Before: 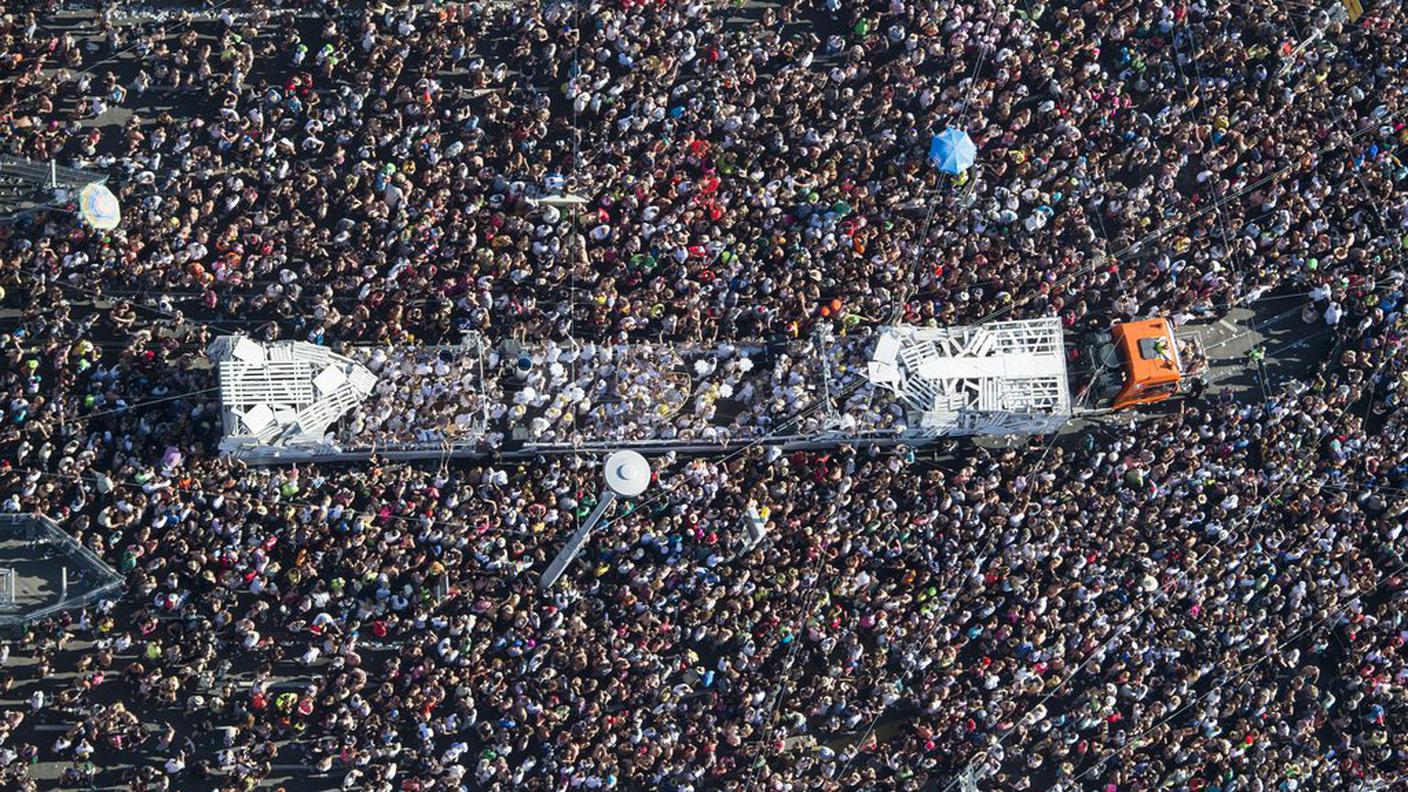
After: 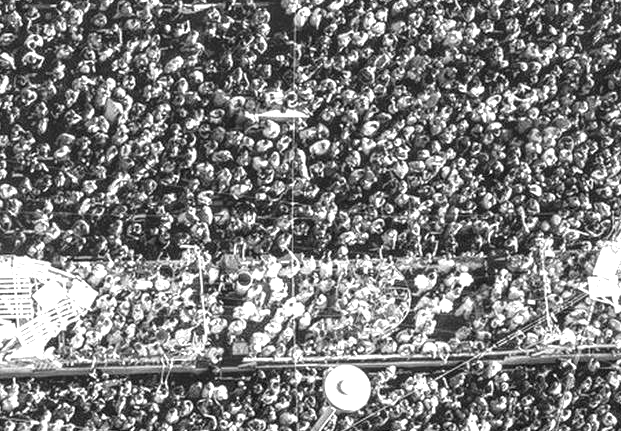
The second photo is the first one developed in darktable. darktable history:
tone equalizer: -7 EV 0.108 EV, edges refinement/feathering 500, mask exposure compensation -1.57 EV, preserve details no
color calibration: output gray [0.25, 0.35, 0.4, 0], illuminant as shot in camera, x 0.358, y 0.373, temperature 4628.91 K
exposure: black level correction -0.002, exposure 1.114 EV, compensate highlight preservation false
crop: left 19.952%, top 10.746%, right 35.894%, bottom 34.772%
local contrast: highlights 61%, detail 143%, midtone range 0.426
